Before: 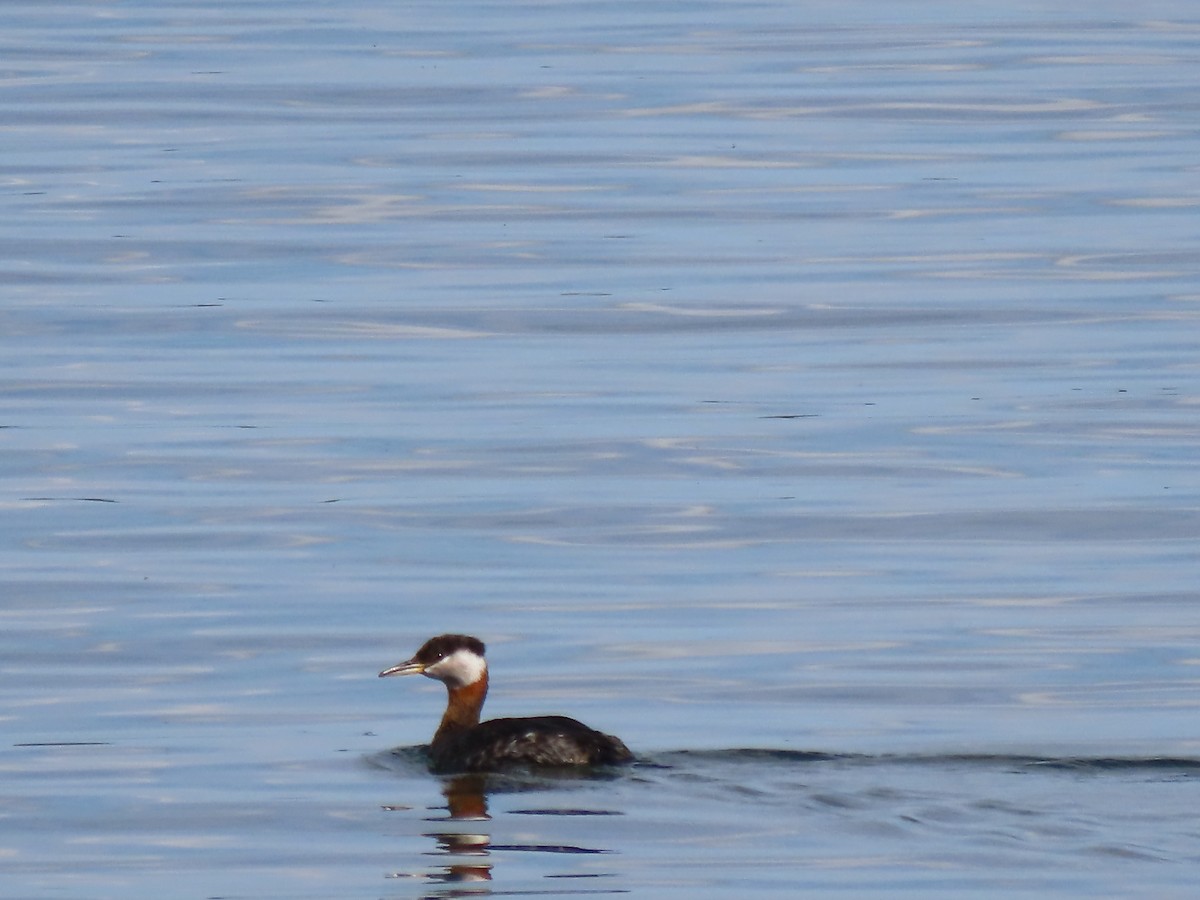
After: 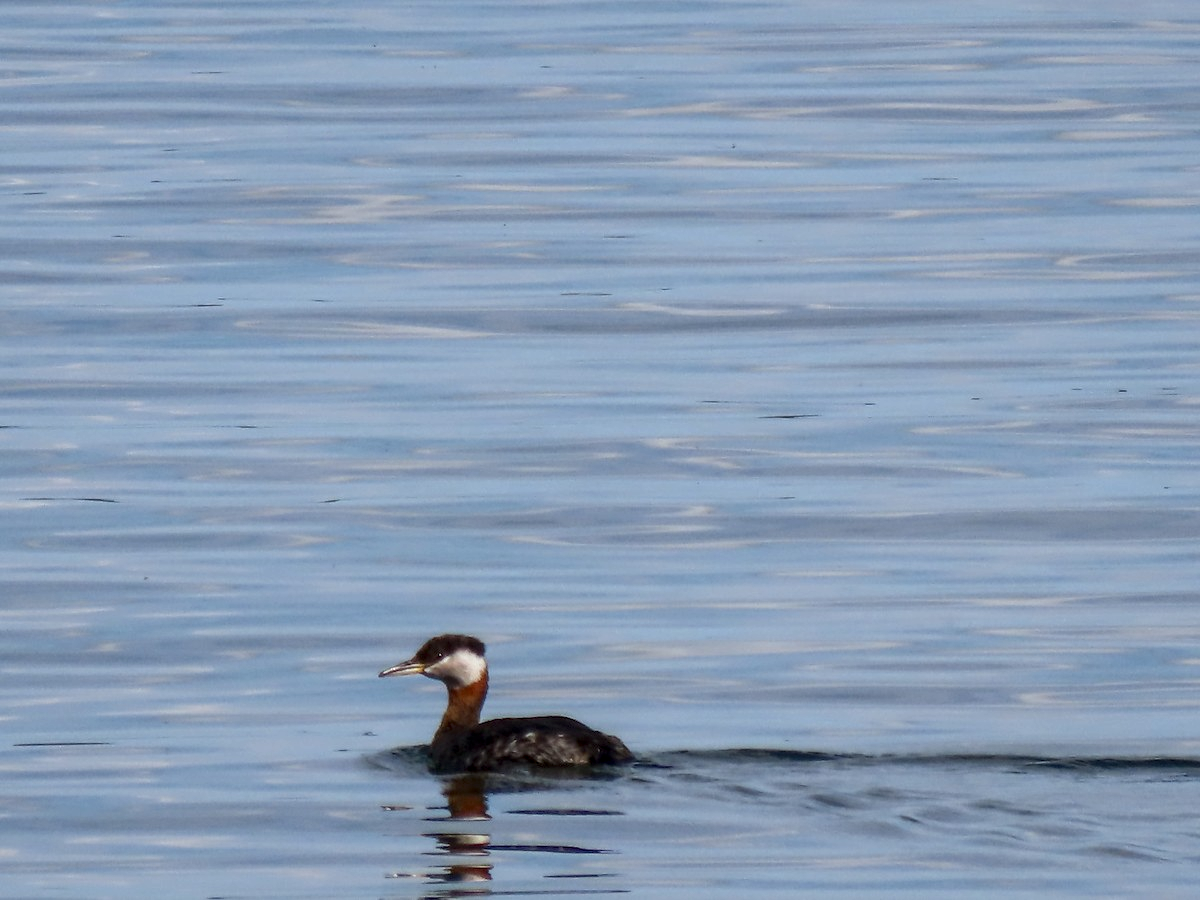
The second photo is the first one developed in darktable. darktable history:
local contrast: highlights 62%, detail 143%, midtone range 0.429
